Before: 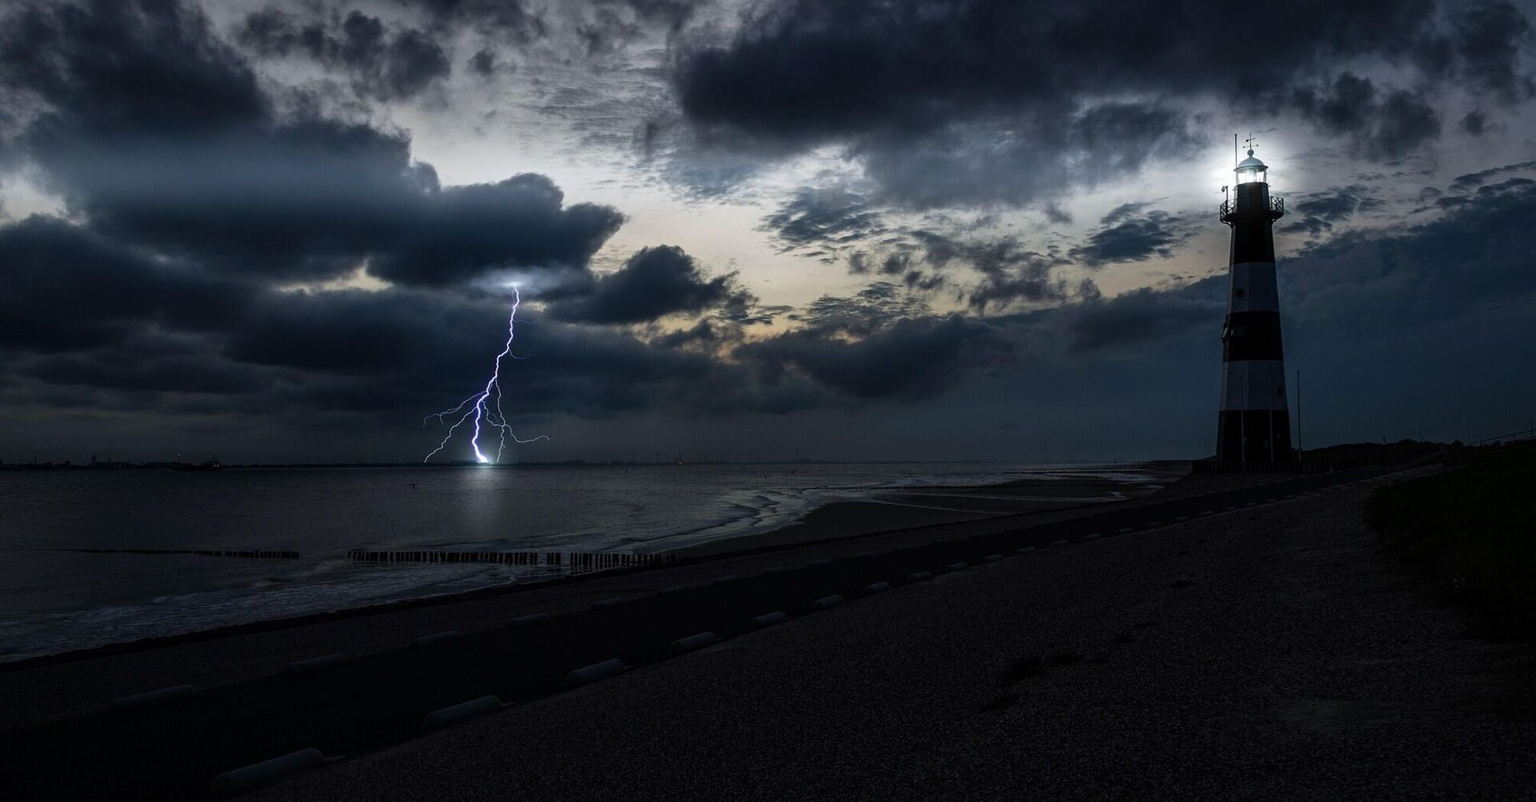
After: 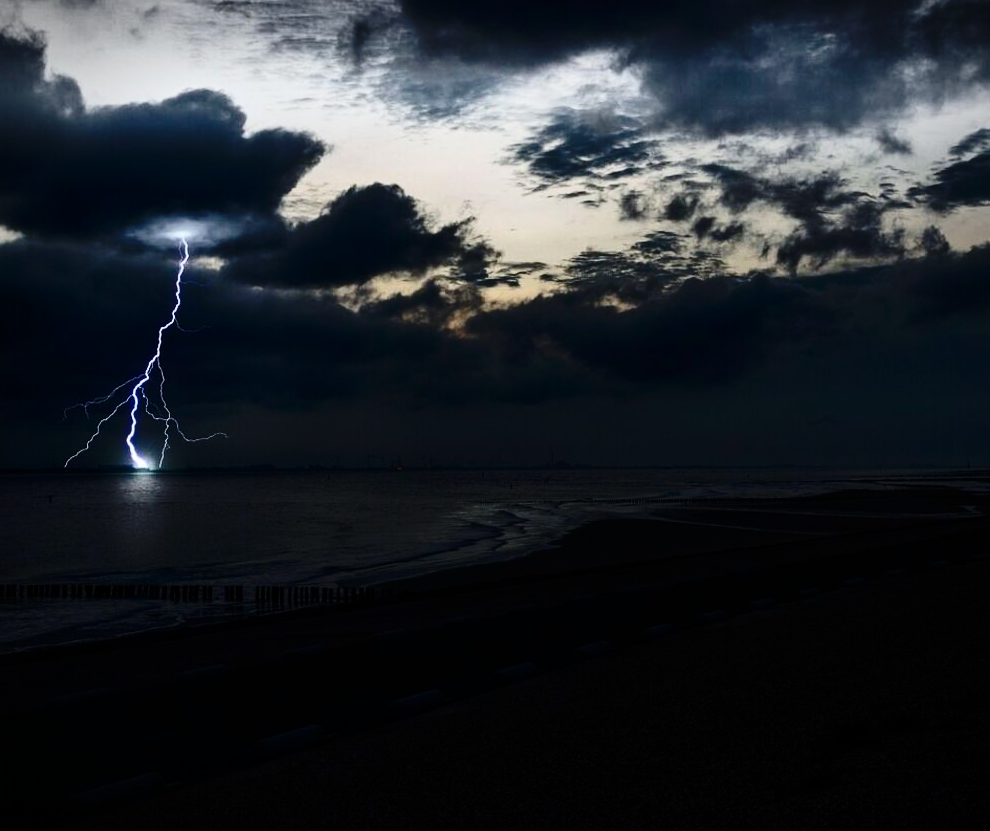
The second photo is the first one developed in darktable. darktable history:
base curve: curves: ch0 [(0, 0) (0.073, 0.04) (0.157, 0.139) (0.492, 0.492) (0.758, 0.758) (1, 1)], preserve colors none
contrast brightness saturation: contrast 0.298
vignetting: fall-off start 91.66%, center (0, 0.004)
crop and rotate: angle 0.023°, left 24.432%, top 13.116%, right 26.249%, bottom 7.669%
